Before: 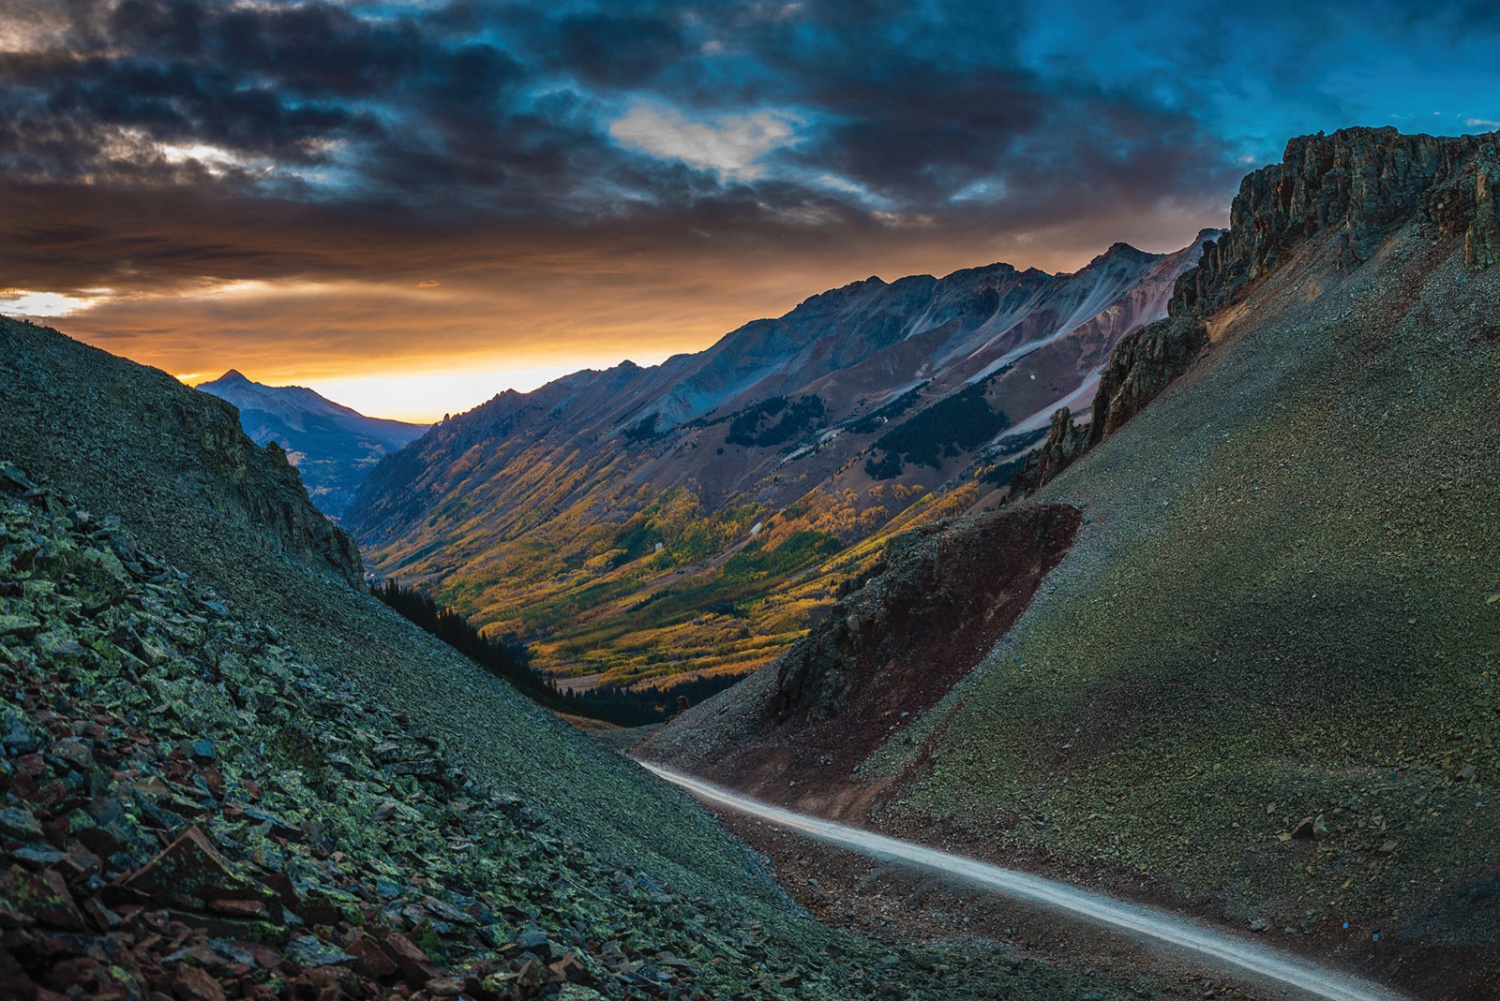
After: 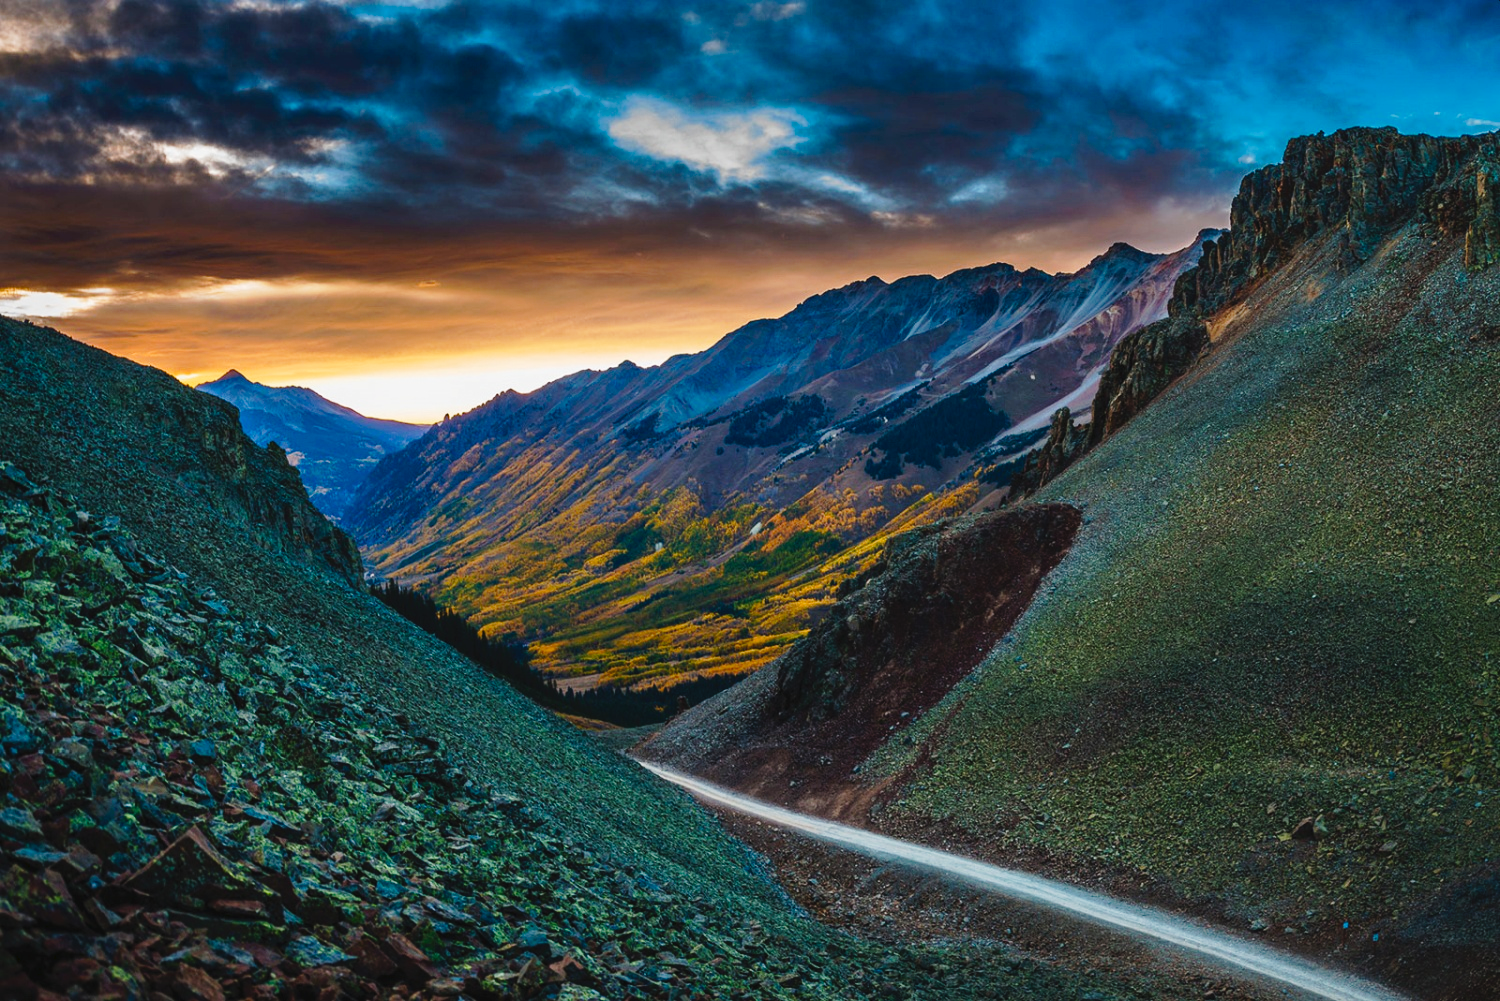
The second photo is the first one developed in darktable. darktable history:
contrast brightness saturation: saturation -0.05
color balance rgb: perceptual saturation grading › global saturation 20%, perceptual saturation grading › highlights -25%, perceptual saturation grading › shadows 25%
tone curve: curves: ch0 [(0, 0) (0.003, 0.024) (0.011, 0.032) (0.025, 0.041) (0.044, 0.054) (0.069, 0.069) (0.1, 0.09) (0.136, 0.116) (0.177, 0.162) (0.224, 0.213) (0.277, 0.278) (0.335, 0.359) (0.399, 0.447) (0.468, 0.543) (0.543, 0.621) (0.623, 0.717) (0.709, 0.807) (0.801, 0.876) (0.898, 0.934) (1, 1)], preserve colors none
